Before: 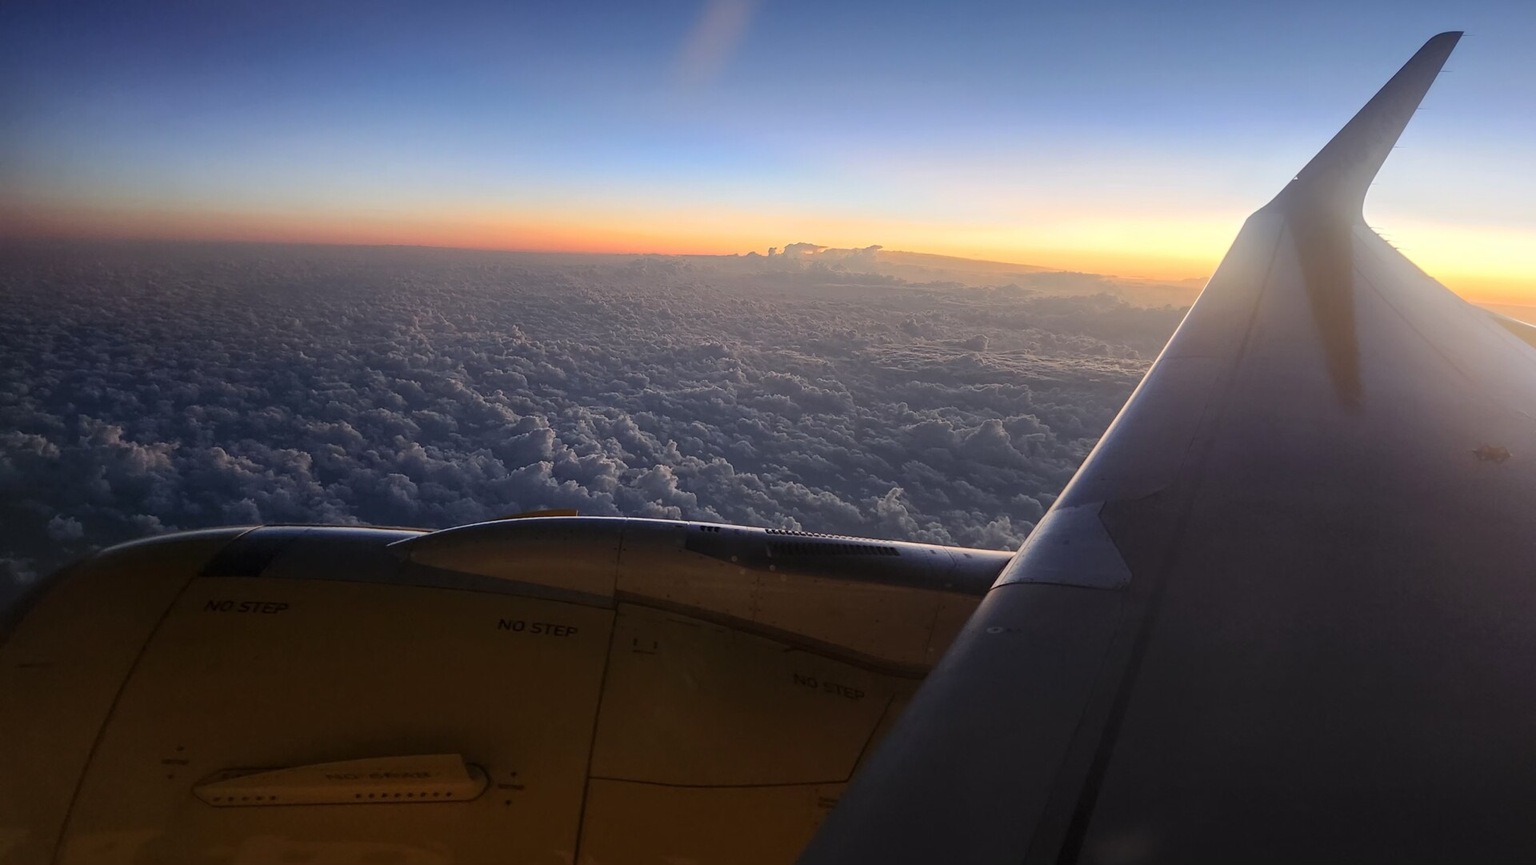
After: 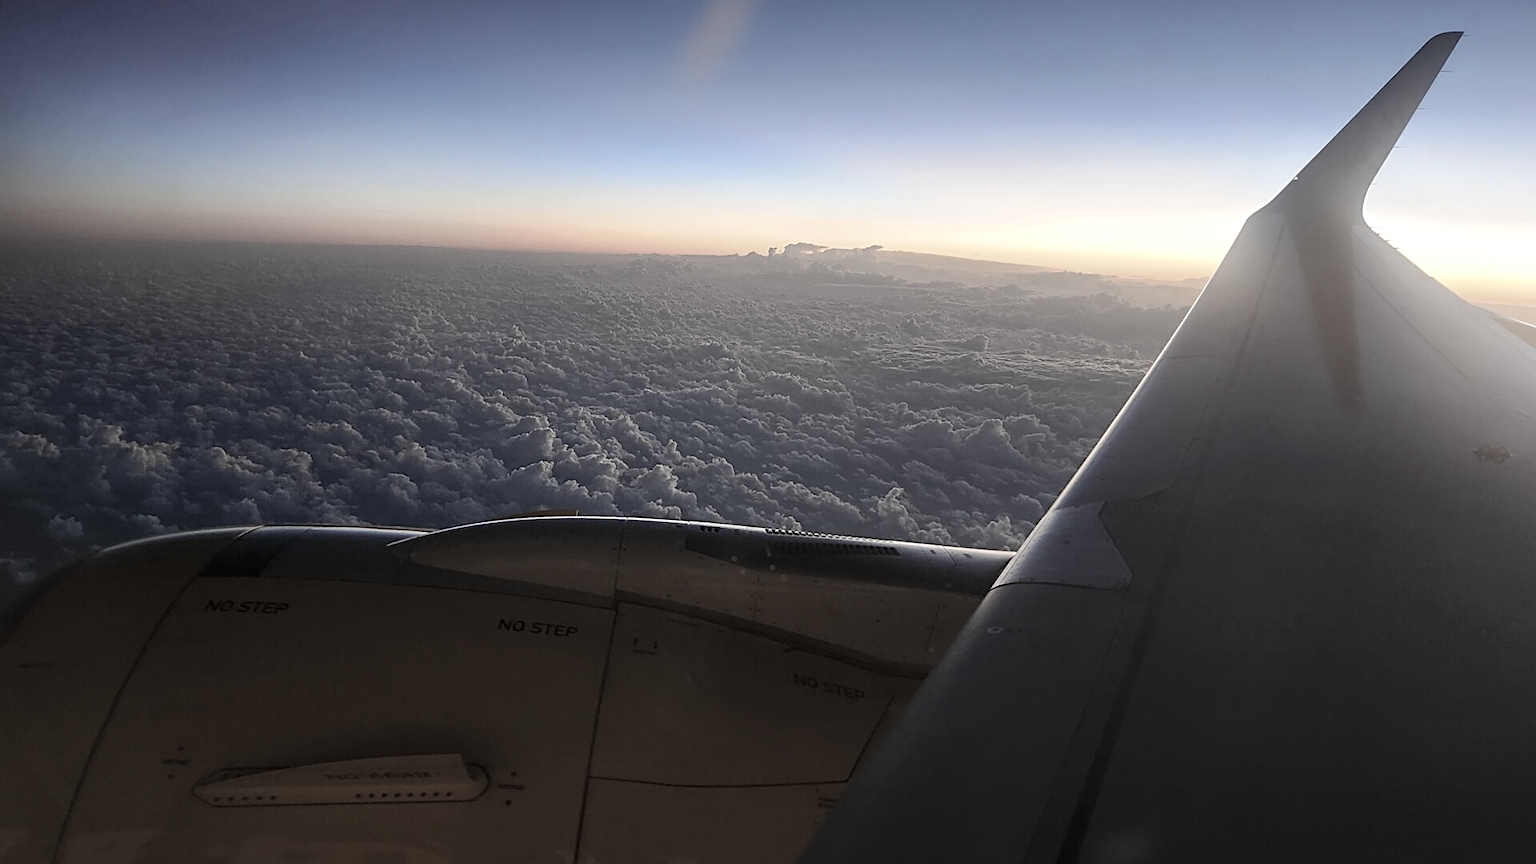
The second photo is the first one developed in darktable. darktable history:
color zones: curves: ch1 [(0.238, 0.163) (0.476, 0.2) (0.733, 0.322) (0.848, 0.134)]
sharpen: on, module defaults
exposure: exposure 0.202 EV, compensate exposure bias true, compensate highlight preservation false
